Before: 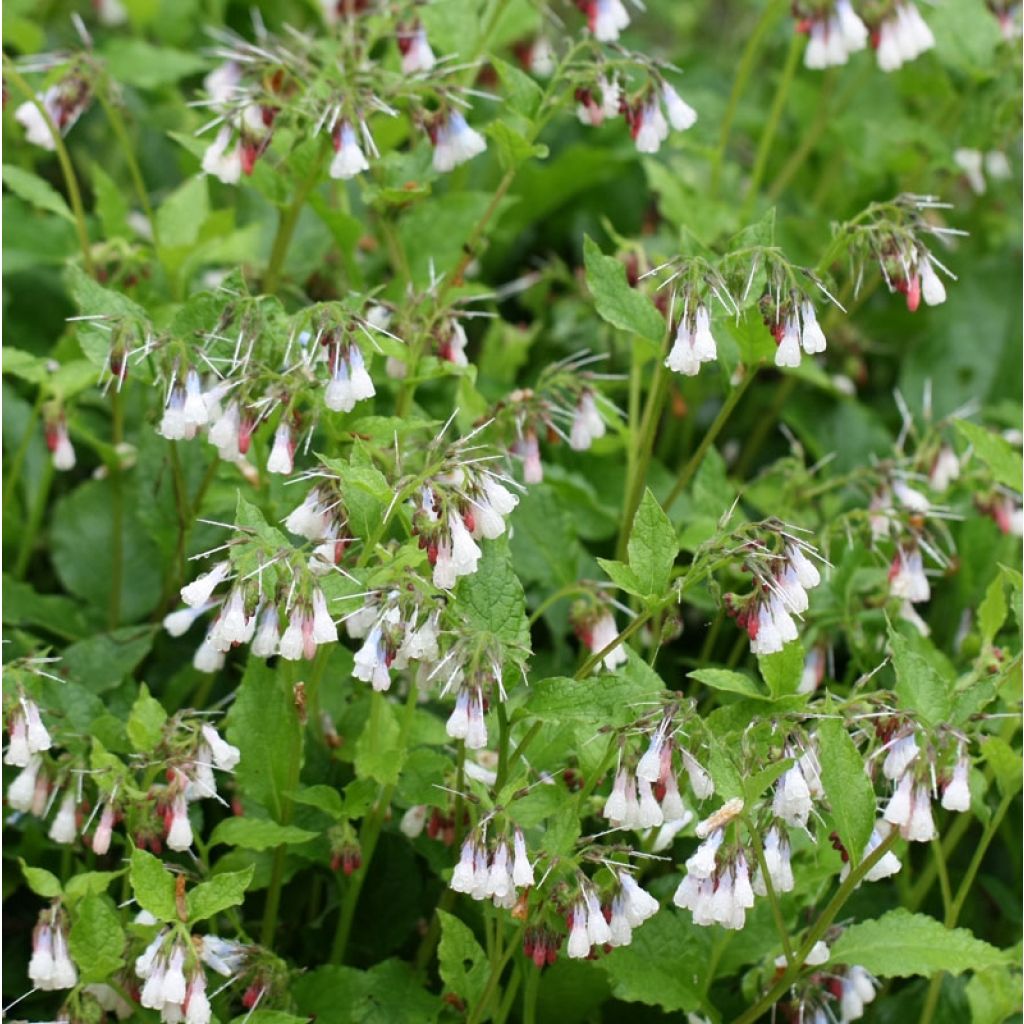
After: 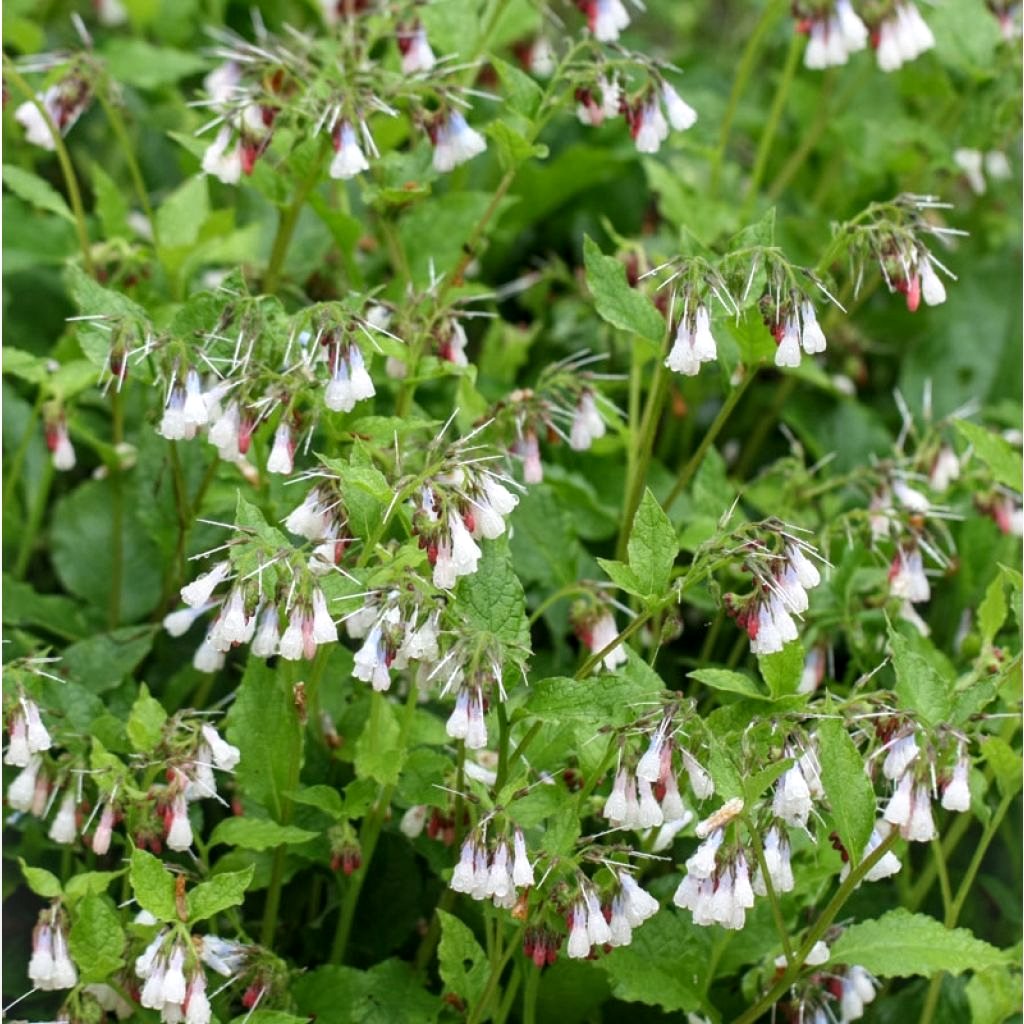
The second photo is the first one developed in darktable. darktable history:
local contrast: on, module defaults
contrast brightness saturation: contrast -0.01, brightness -0.006, saturation 0.037
